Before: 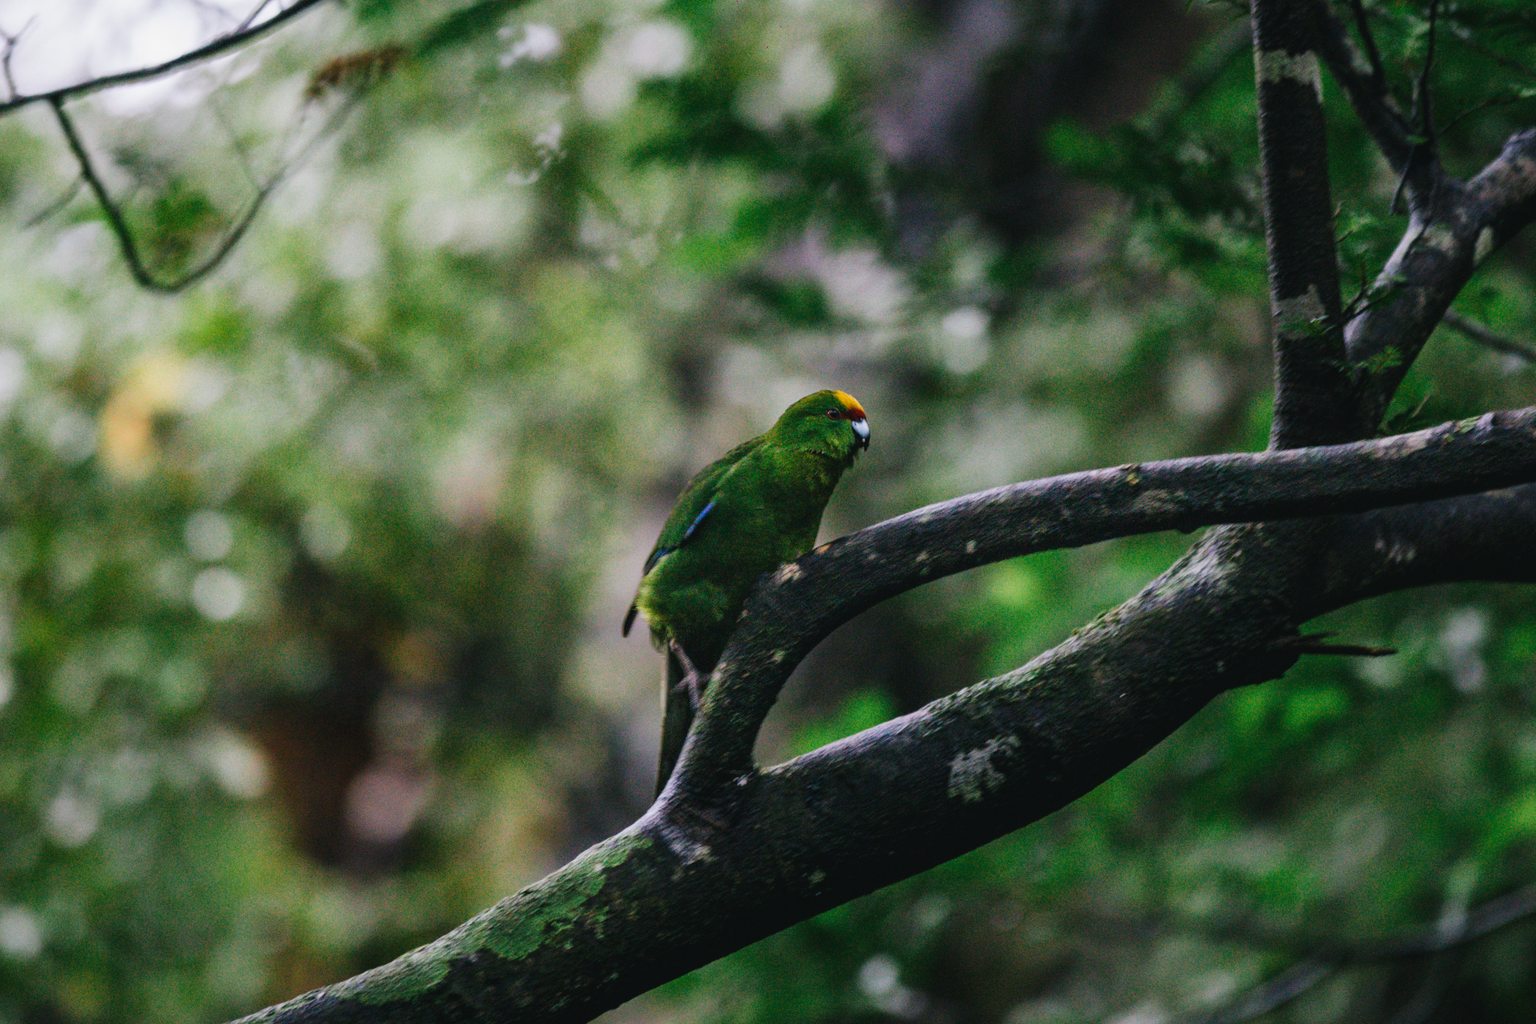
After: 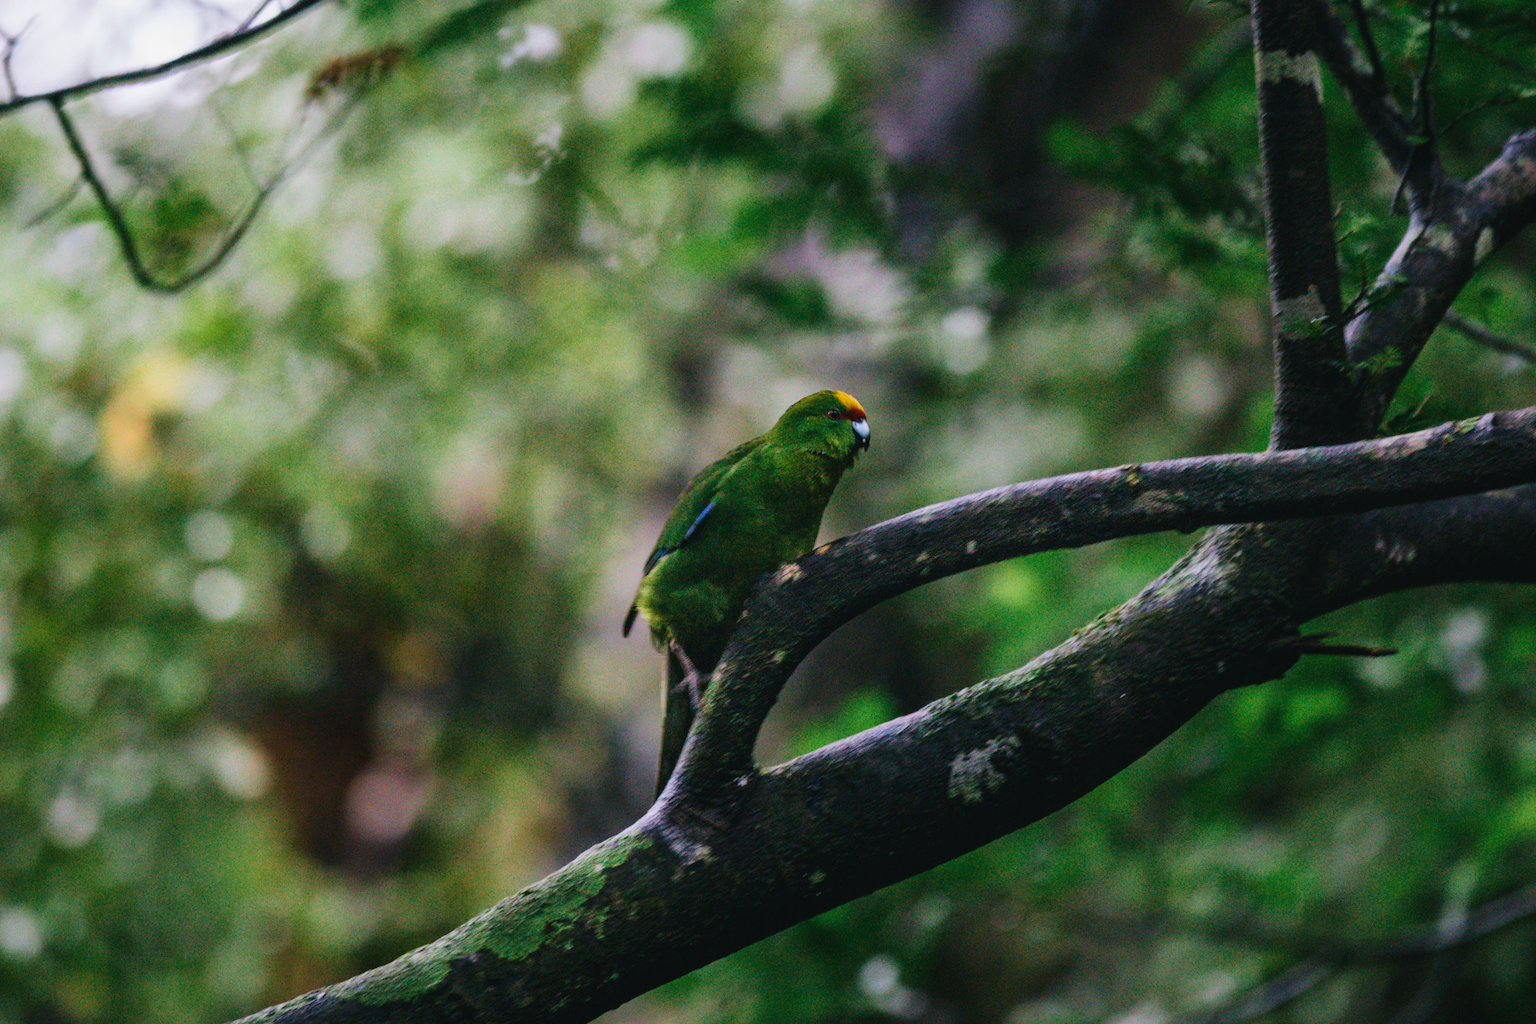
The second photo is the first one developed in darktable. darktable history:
white balance: emerald 1
velvia: on, module defaults
